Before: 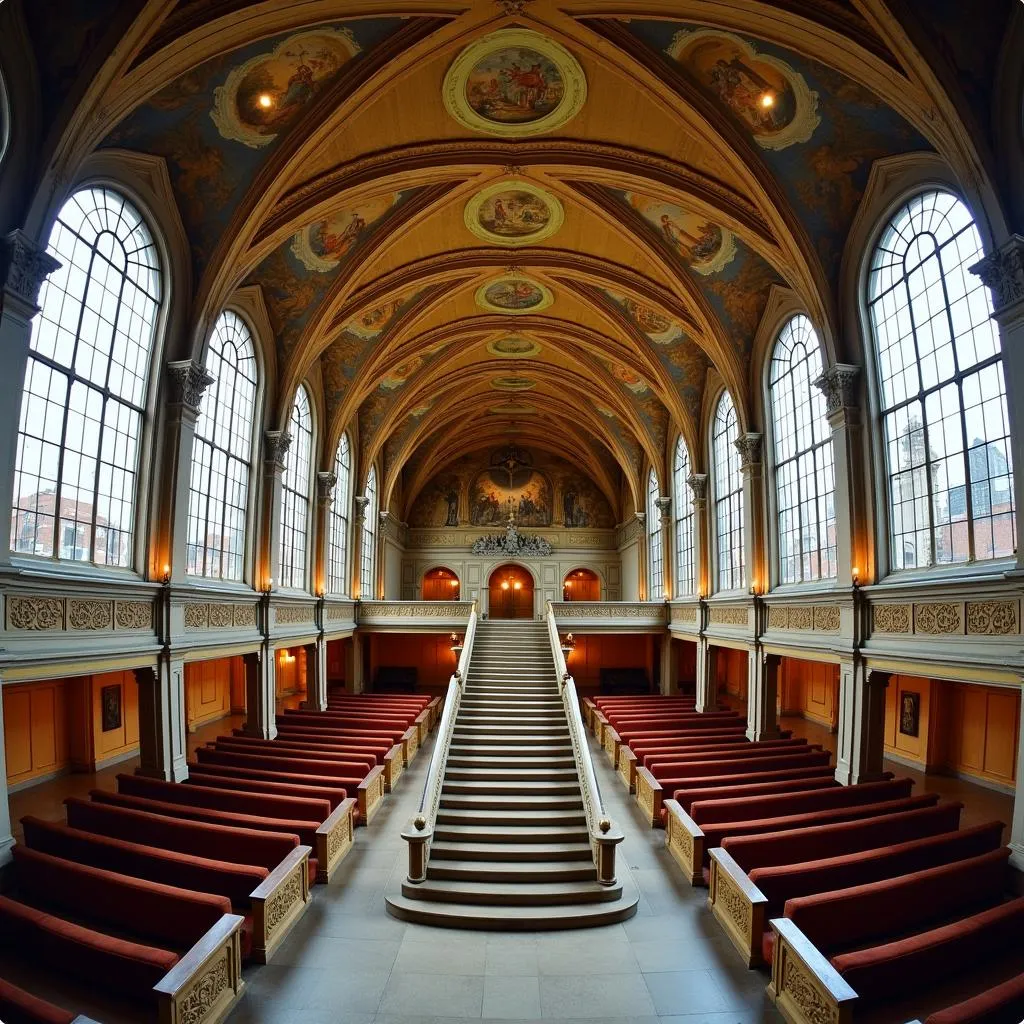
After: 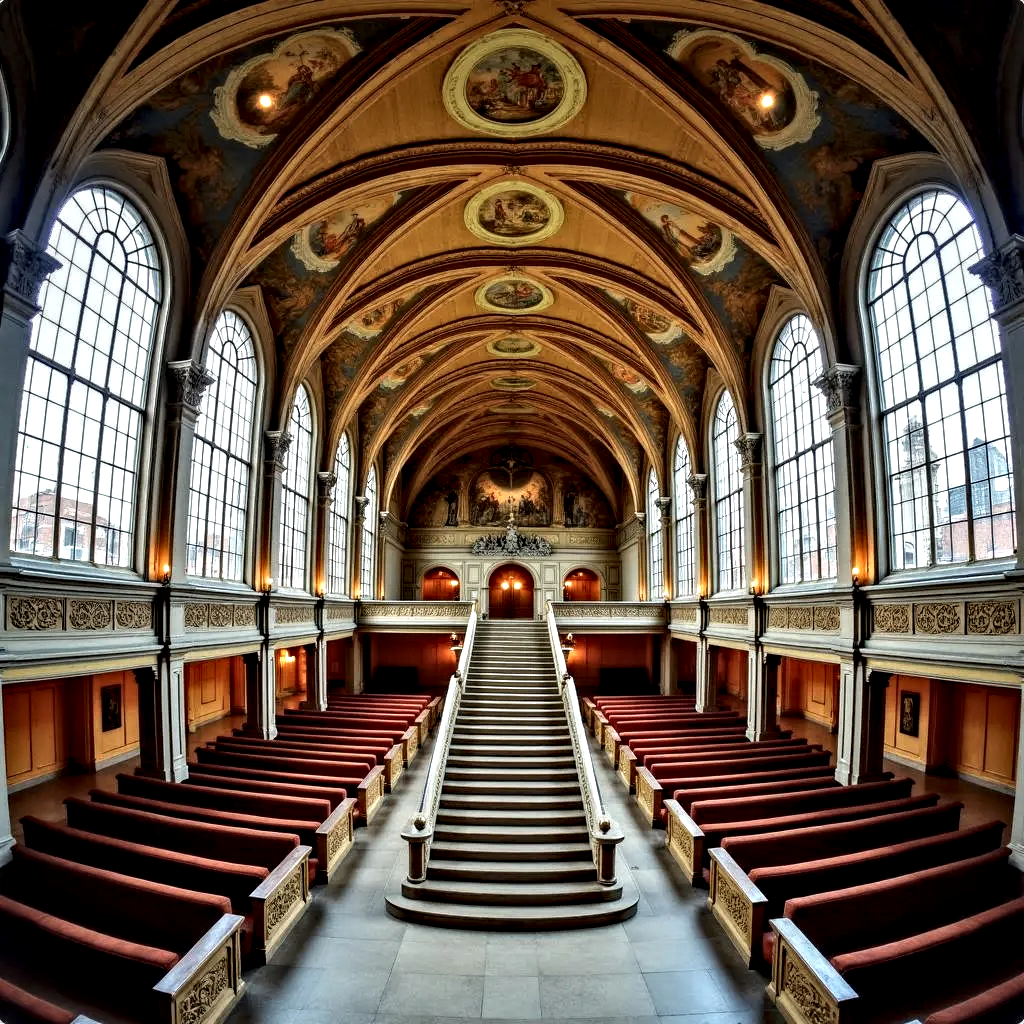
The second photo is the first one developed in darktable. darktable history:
contrast equalizer: octaves 7, y [[0.511, 0.558, 0.631, 0.632, 0.559, 0.512], [0.5 ×6], [0.5 ×6], [0 ×6], [0 ×6]]
local contrast: detail 150%
